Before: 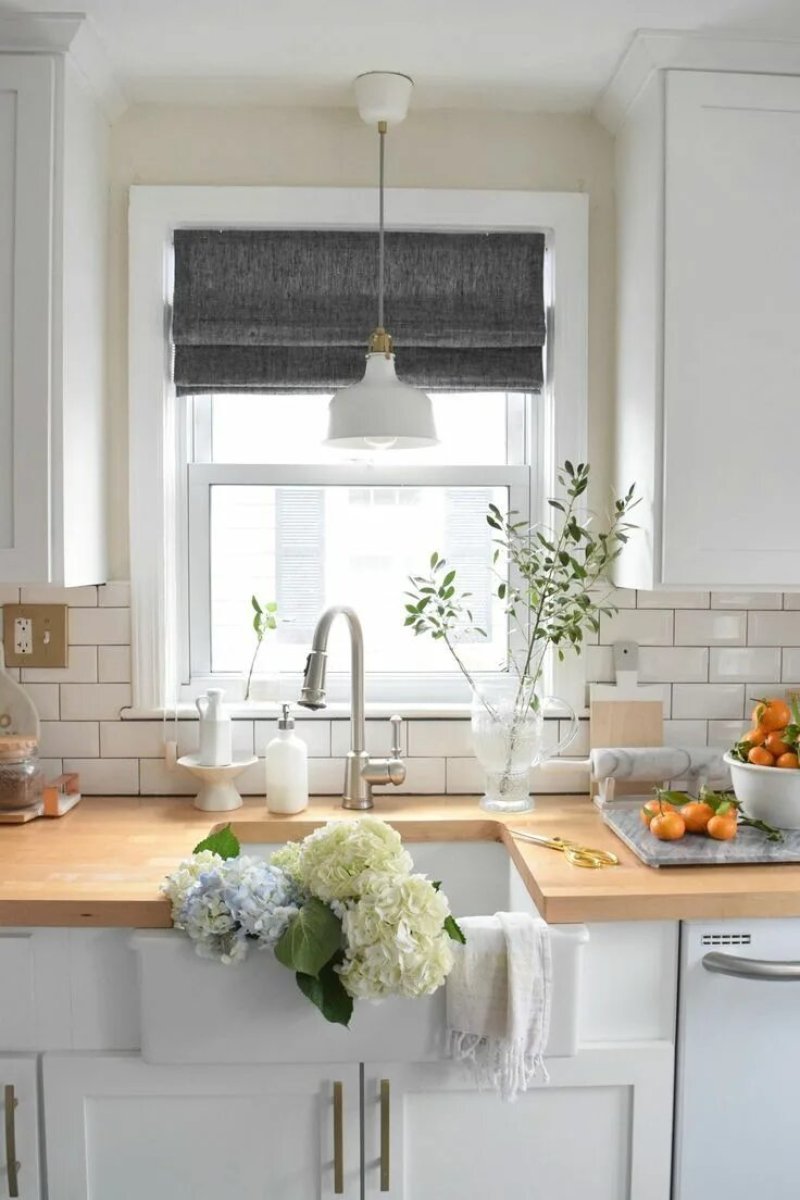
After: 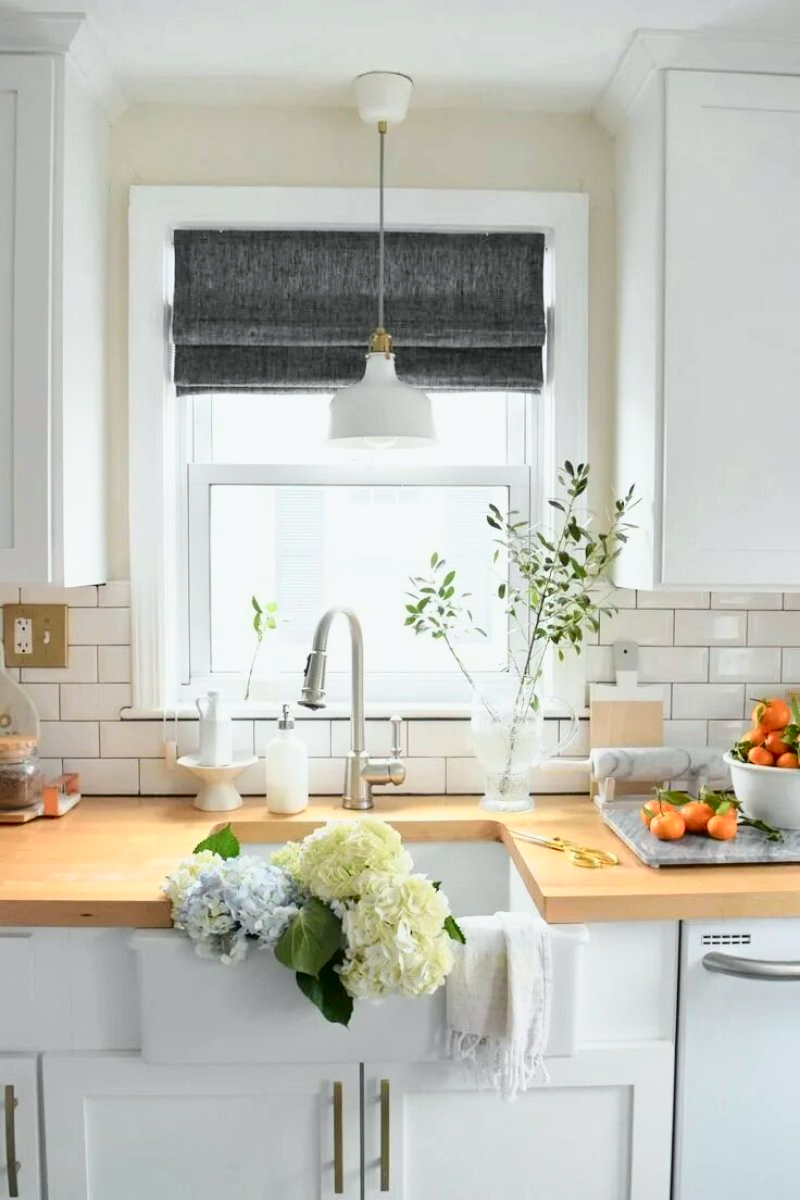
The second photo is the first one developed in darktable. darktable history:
tone curve: curves: ch0 [(0, 0) (0.035, 0.011) (0.133, 0.076) (0.285, 0.265) (0.491, 0.541) (0.617, 0.693) (0.704, 0.77) (0.794, 0.865) (0.895, 0.938) (1, 0.976)]; ch1 [(0, 0) (0.318, 0.278) (0.444, 0.427) (0.502, 0.497) (0.543, 0.547) (0.601, 0.641) (0.746, 0.764) (1, 1)]; ch2 [(0, 0) (0.316, 0.292) (0.381, 0.37) (0.423, 0.448) (0.476, 0.482) (0.502, 0.5) (0.543, 0.547) (0.587, 0.613) (0.642, 0.672) (0.704, 0.727) (0.865, 0.827) (1, 0.951)], color space Lab, independent channels, preserve colors none
